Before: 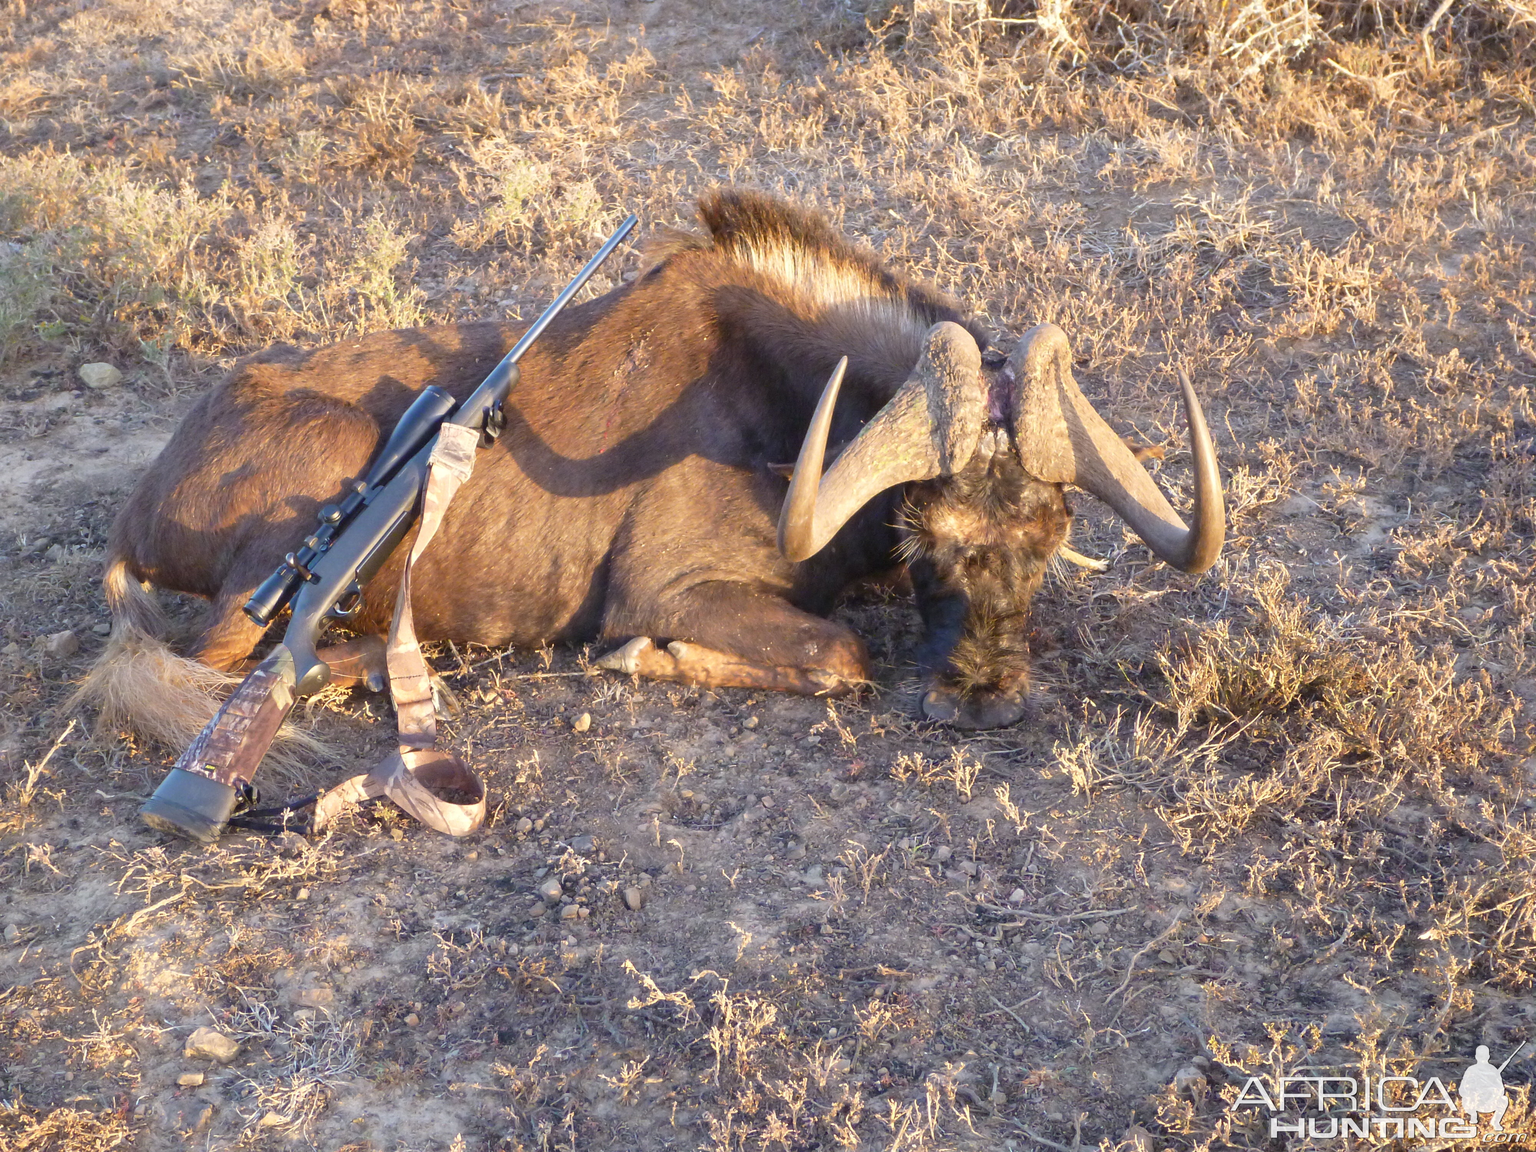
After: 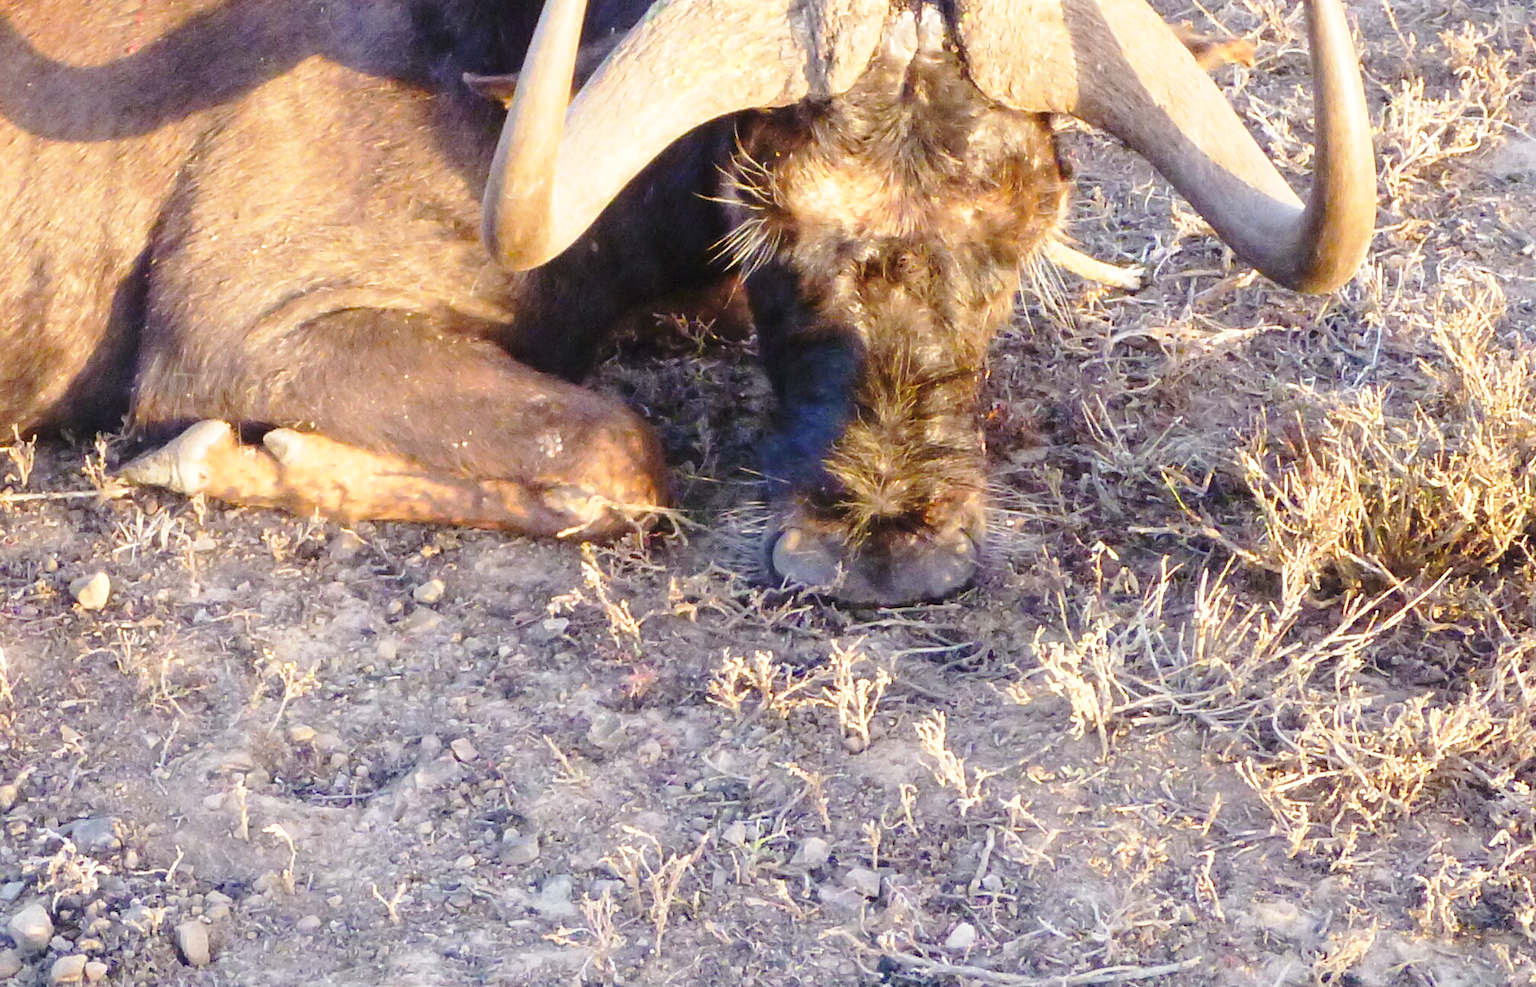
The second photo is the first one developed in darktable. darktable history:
base curve: curves: ch0 [(0, 0) (0.028, 0.03) (0.121, 0.232) (0.46, 0.748) (0.859, 0.968) (1, 1)], preserve colors none
crop: left 34.899%, top 37.028%, right 14.988%, bottom 19.979%
